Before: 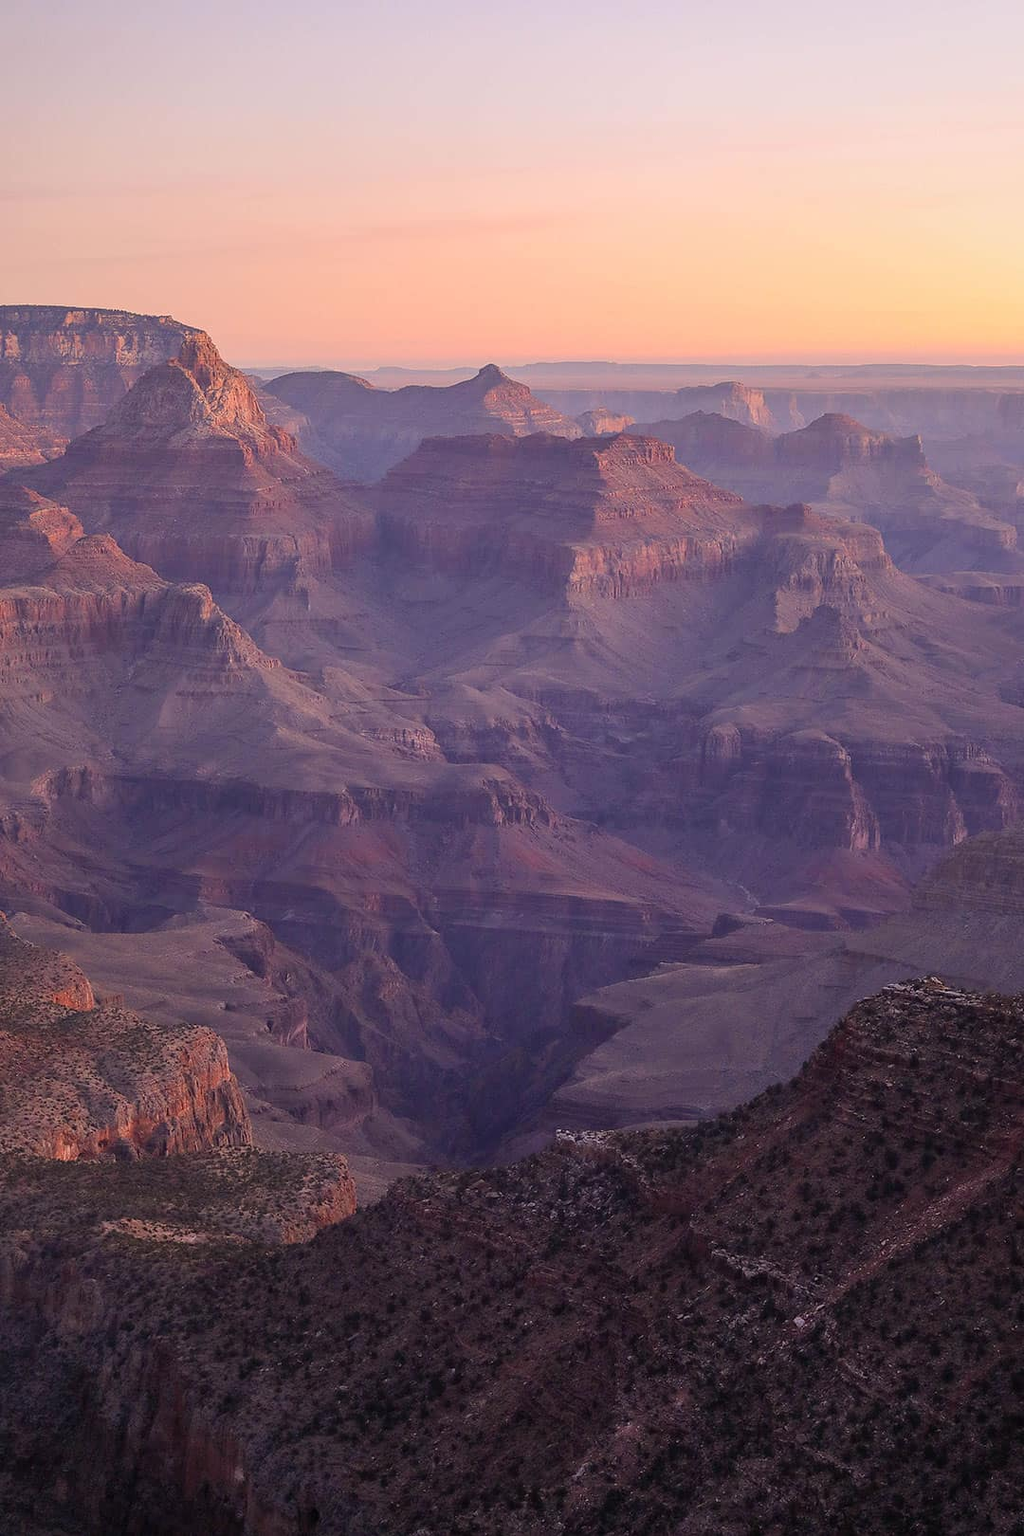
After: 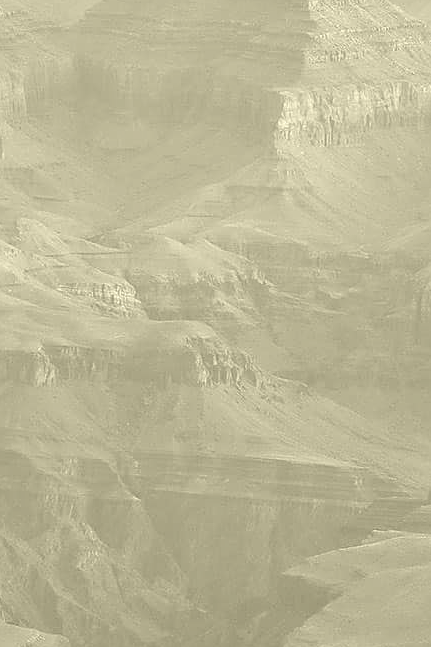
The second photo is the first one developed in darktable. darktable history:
local contrast: detail 150%
crop: left 30%, top 30%, right 30%, bottom 30%
sharpen: on, module defaults
contrast brightness saturation: contrast 0.1, saturation -0.36
colorize: hue 43.2°, saturation 40%, version 1
